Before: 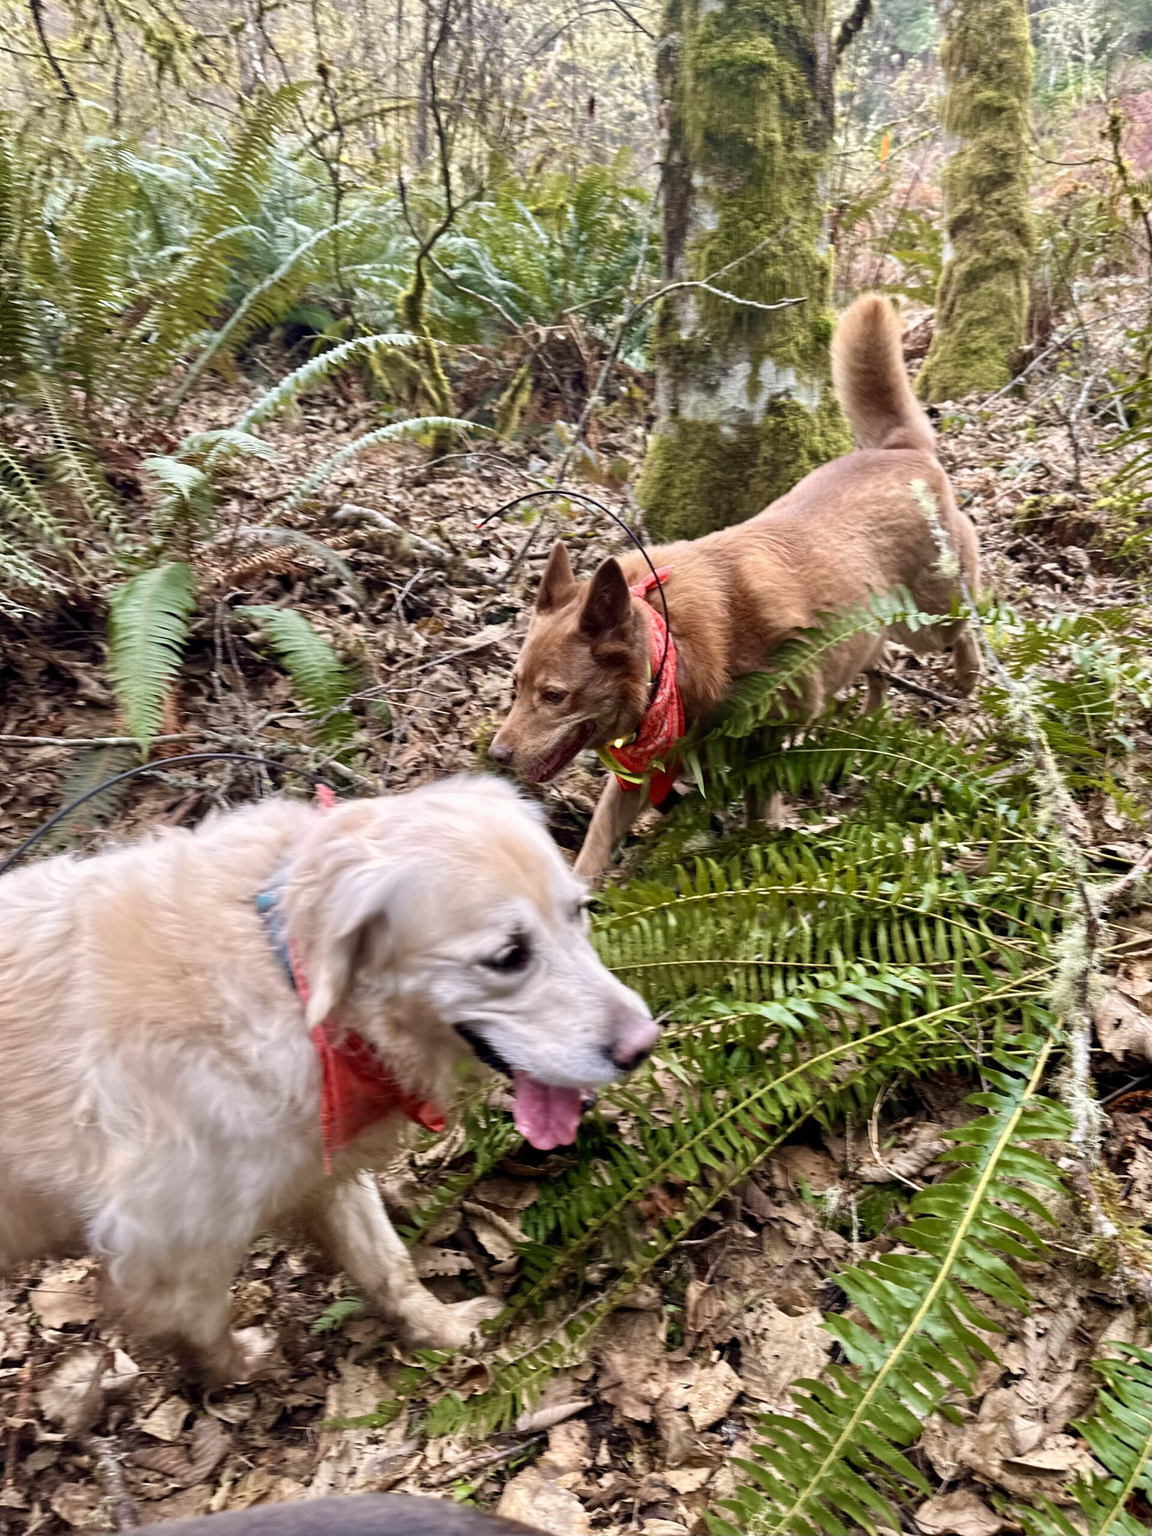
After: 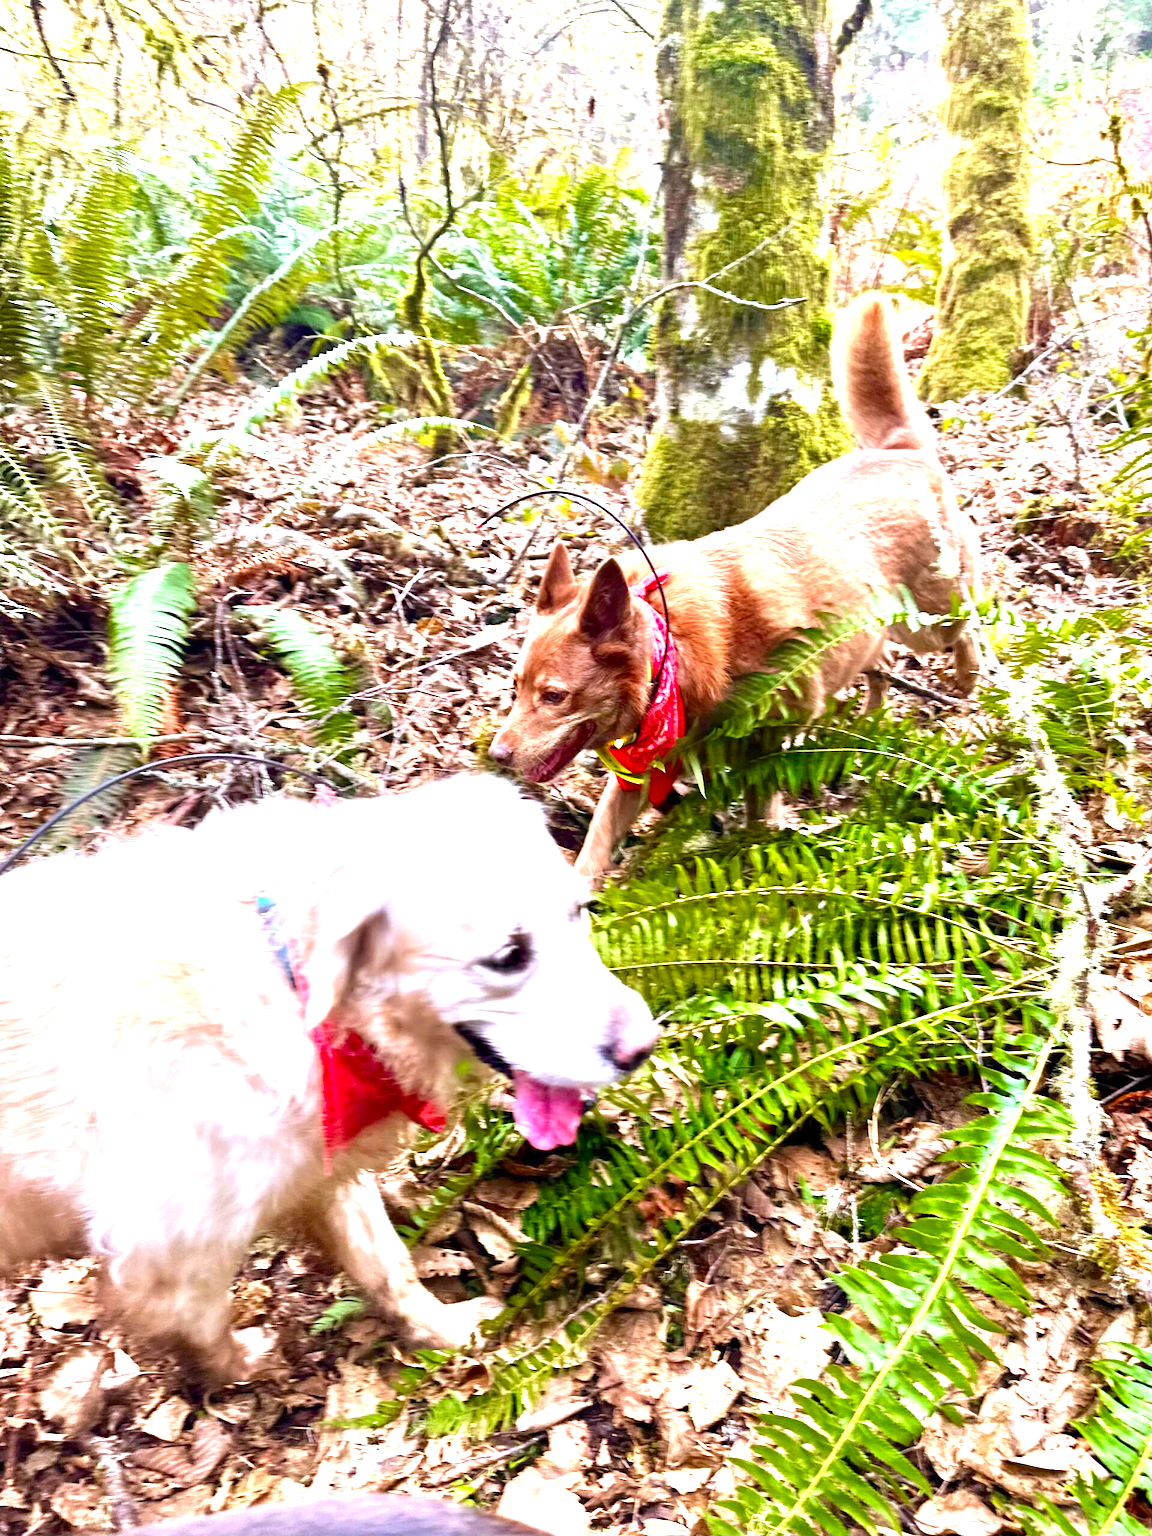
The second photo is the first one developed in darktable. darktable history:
color correction: saturation 1.32
white balance: red 0.984, blue 1.059
contrast brightness saturation: contrast 0.03, brightness -0.04
exposure: exposure 1.5 EV, compensate highlight preservation false
